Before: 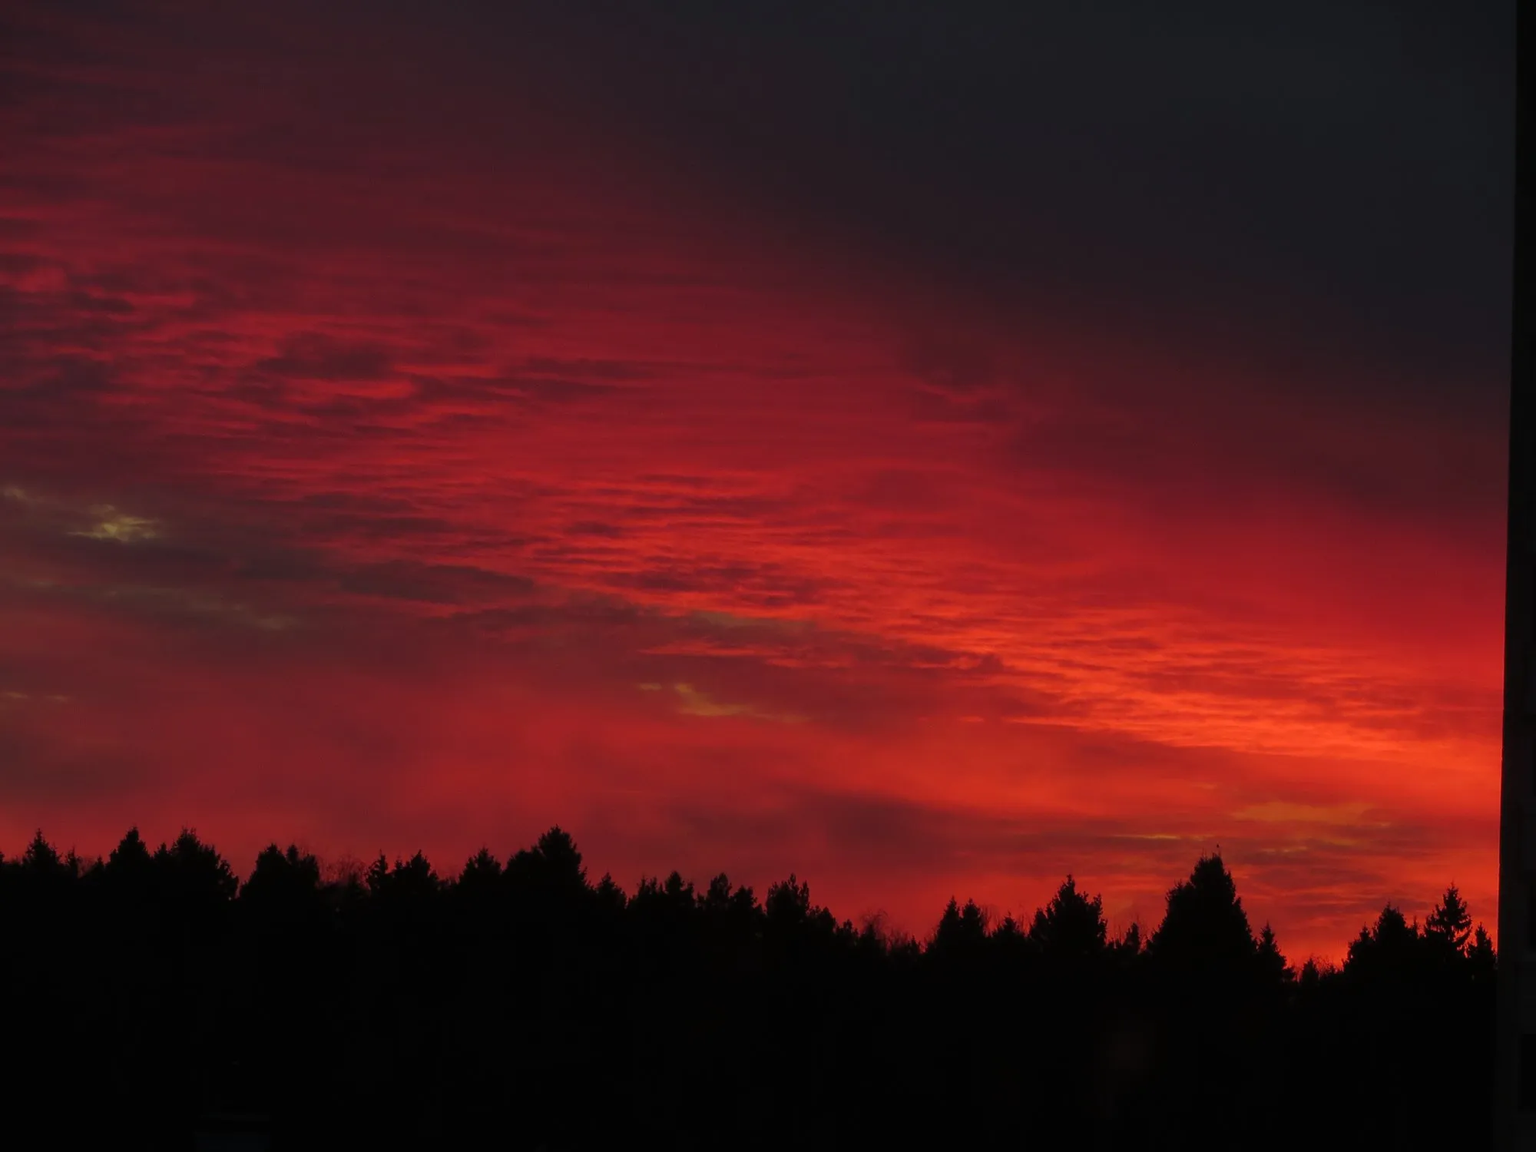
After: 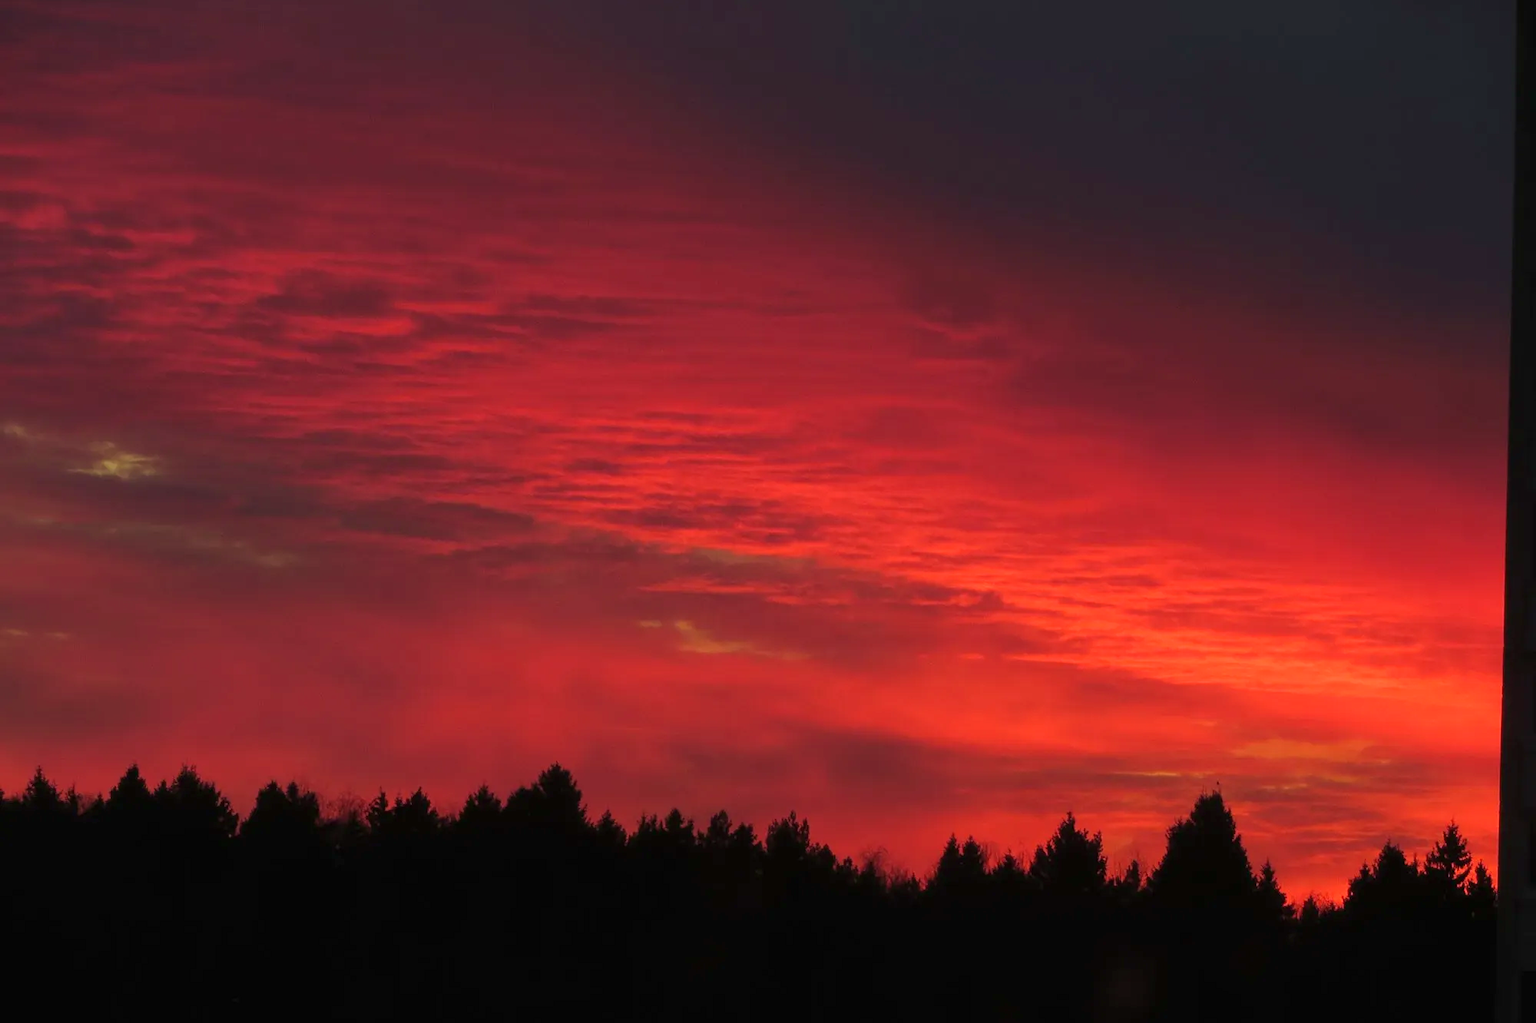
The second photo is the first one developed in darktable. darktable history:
velvia: on, module defaults
exposure: black level correction 0, exposure 0.692 EV, compensate highlight preservation false
crop and rotate: top 5.517%, bottom 5.607%
